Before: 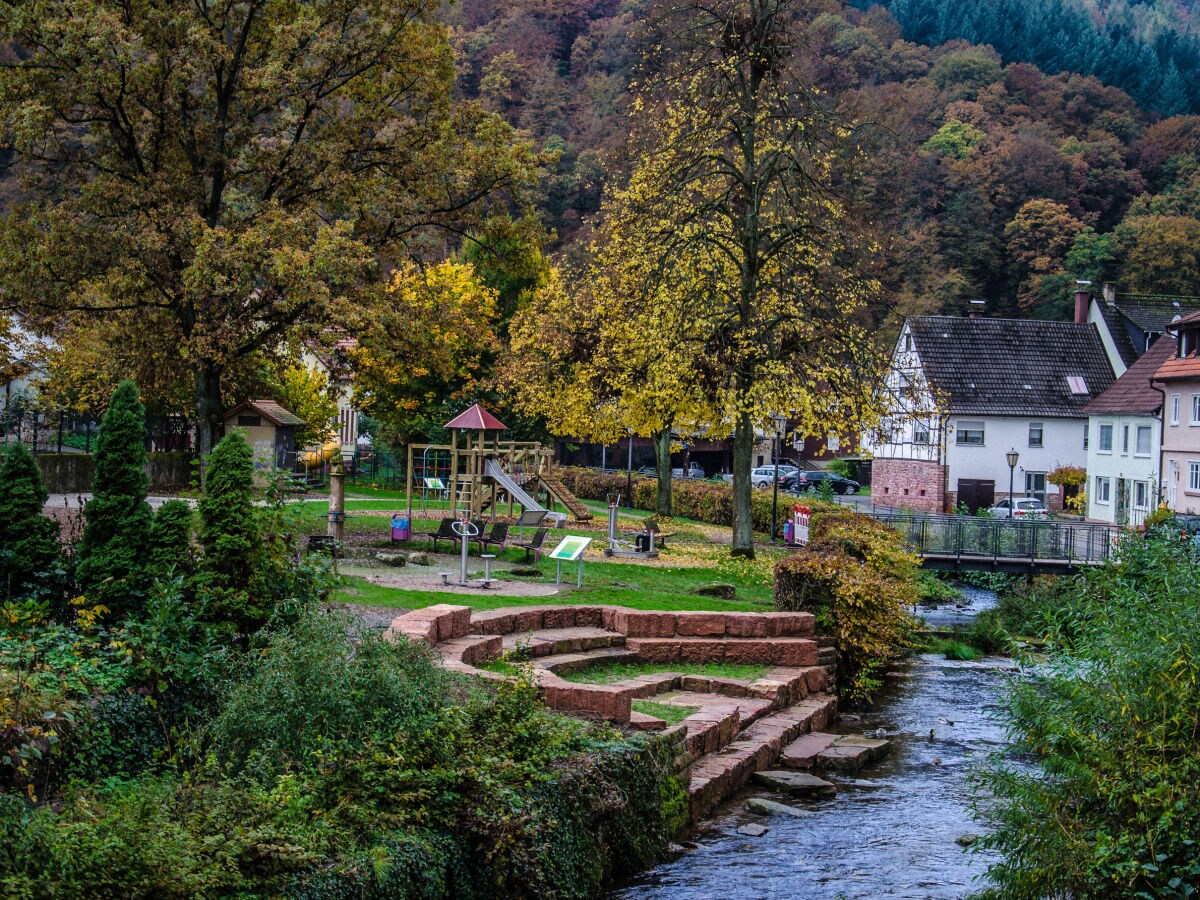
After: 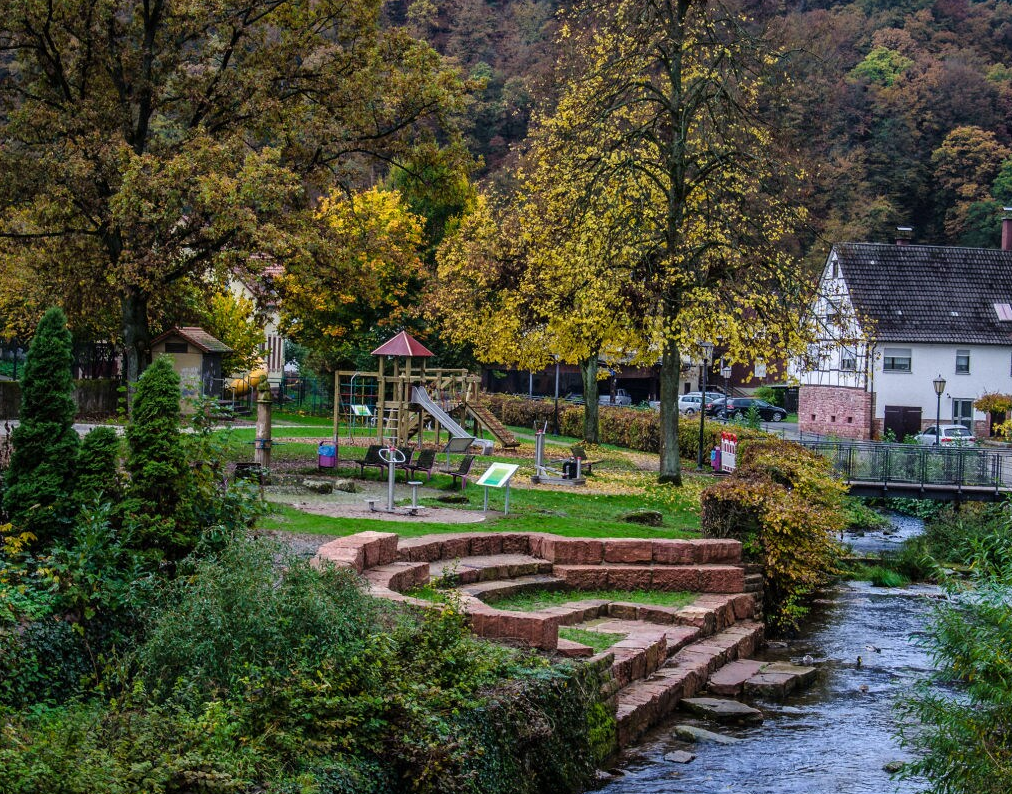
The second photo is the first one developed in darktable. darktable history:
crop: left 6.107%, top 8.151%, right 9.538%, bottom 3.551%
color balance rgb: perceptual saturation grading › global saturation 0.466%
